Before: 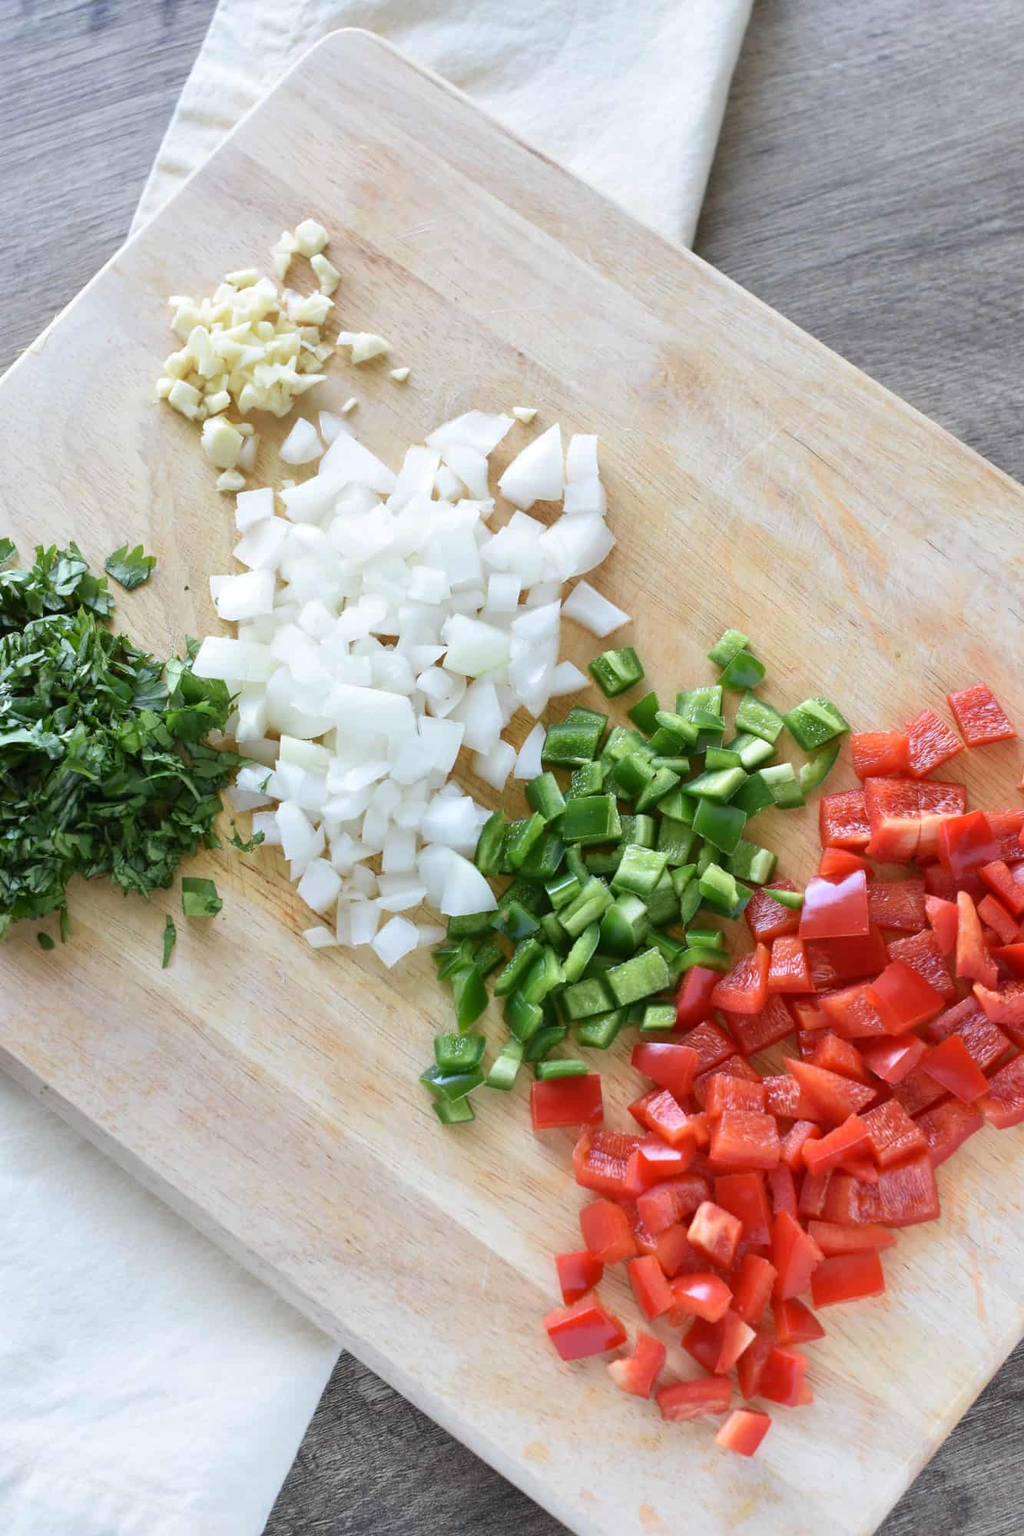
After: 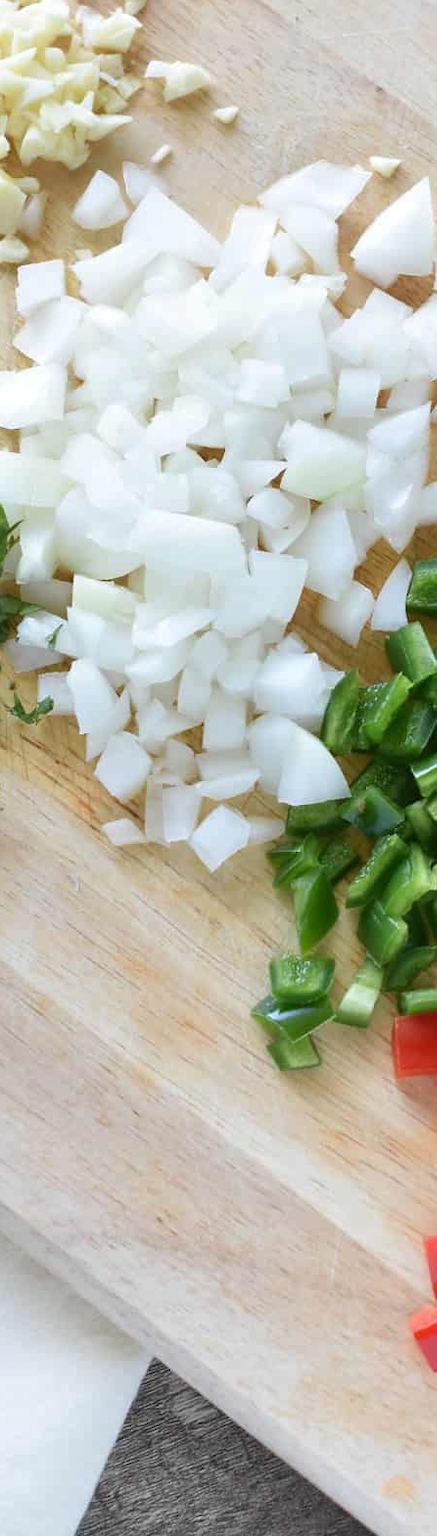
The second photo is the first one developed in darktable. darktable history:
crop and rotate: left 21.77%, top 18.528%, right 44.676%, bottom 2.997%
tone equalizer: on, module defaults
